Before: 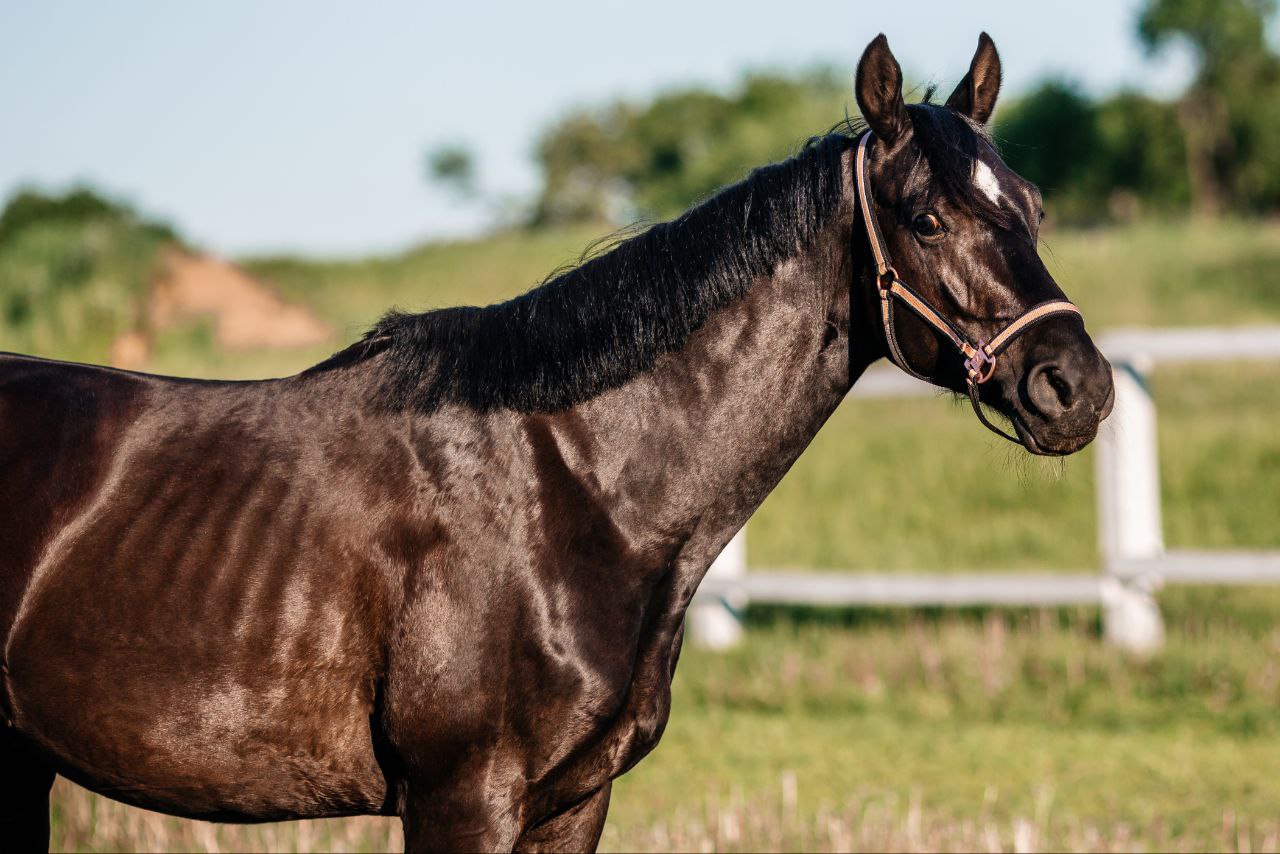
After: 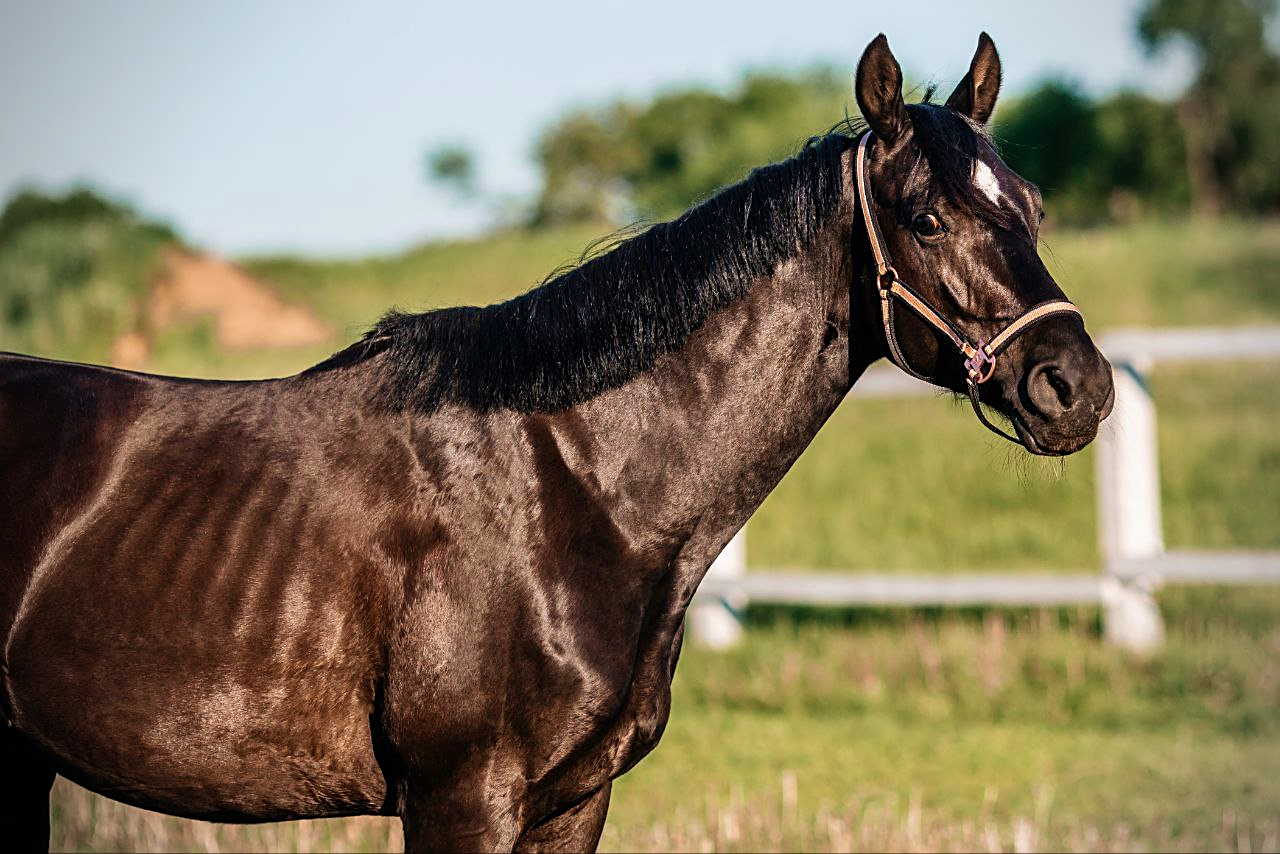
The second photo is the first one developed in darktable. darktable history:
sharpen: on, module defaults
velvia: on, module defaults
vignetting: on, module defaults
